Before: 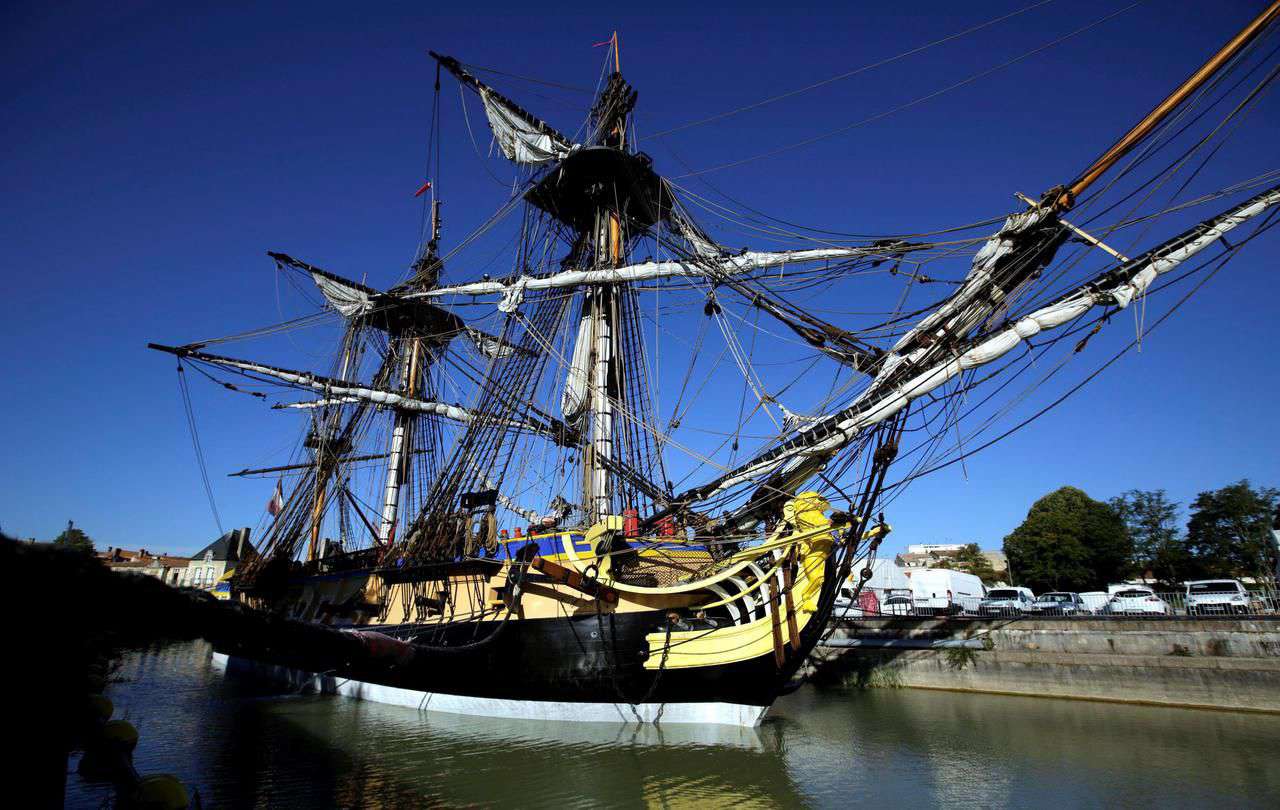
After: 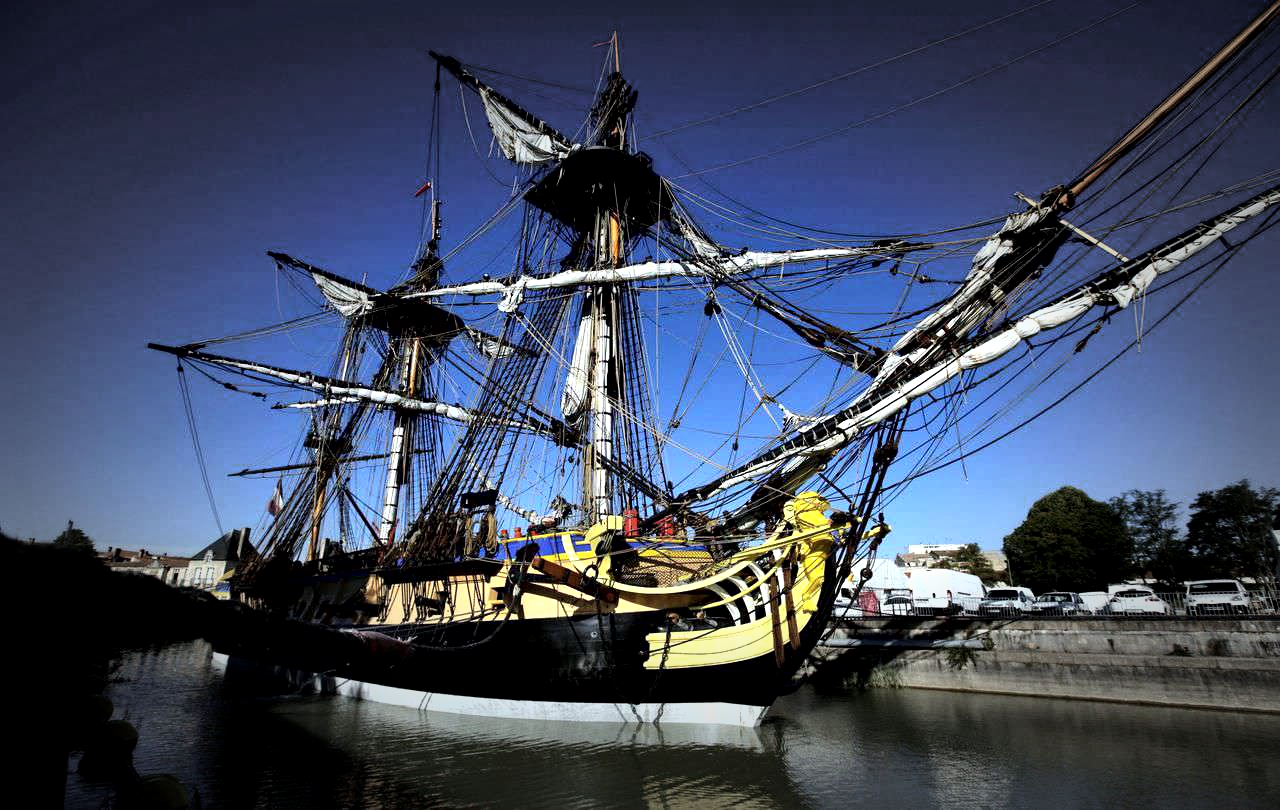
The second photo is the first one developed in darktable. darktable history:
tone equalizer: -8 EV -0.406 EV, -7 EV -0.421 EV, -6 EV -0.355 EV, -5 EV -0.219 EV, -3 EV 0.244 EV, -2 EV 0.314 EV, -1 EV 0.414 EV, +0 EV 0.443 EV, edges refinement/feathering 500, mask exposure compensation -1.57 EV, preserve details no
local contrast: mode bilateral grid, contrast 26, coarseness 61, detail 151%, midtone range 0.2
shadows and highlights: shadows 21.04, highlights -37.41, soften with gaussian
vignetting: fall-off start 47.59%, automatic ratio true, width/height ratio 1.289
